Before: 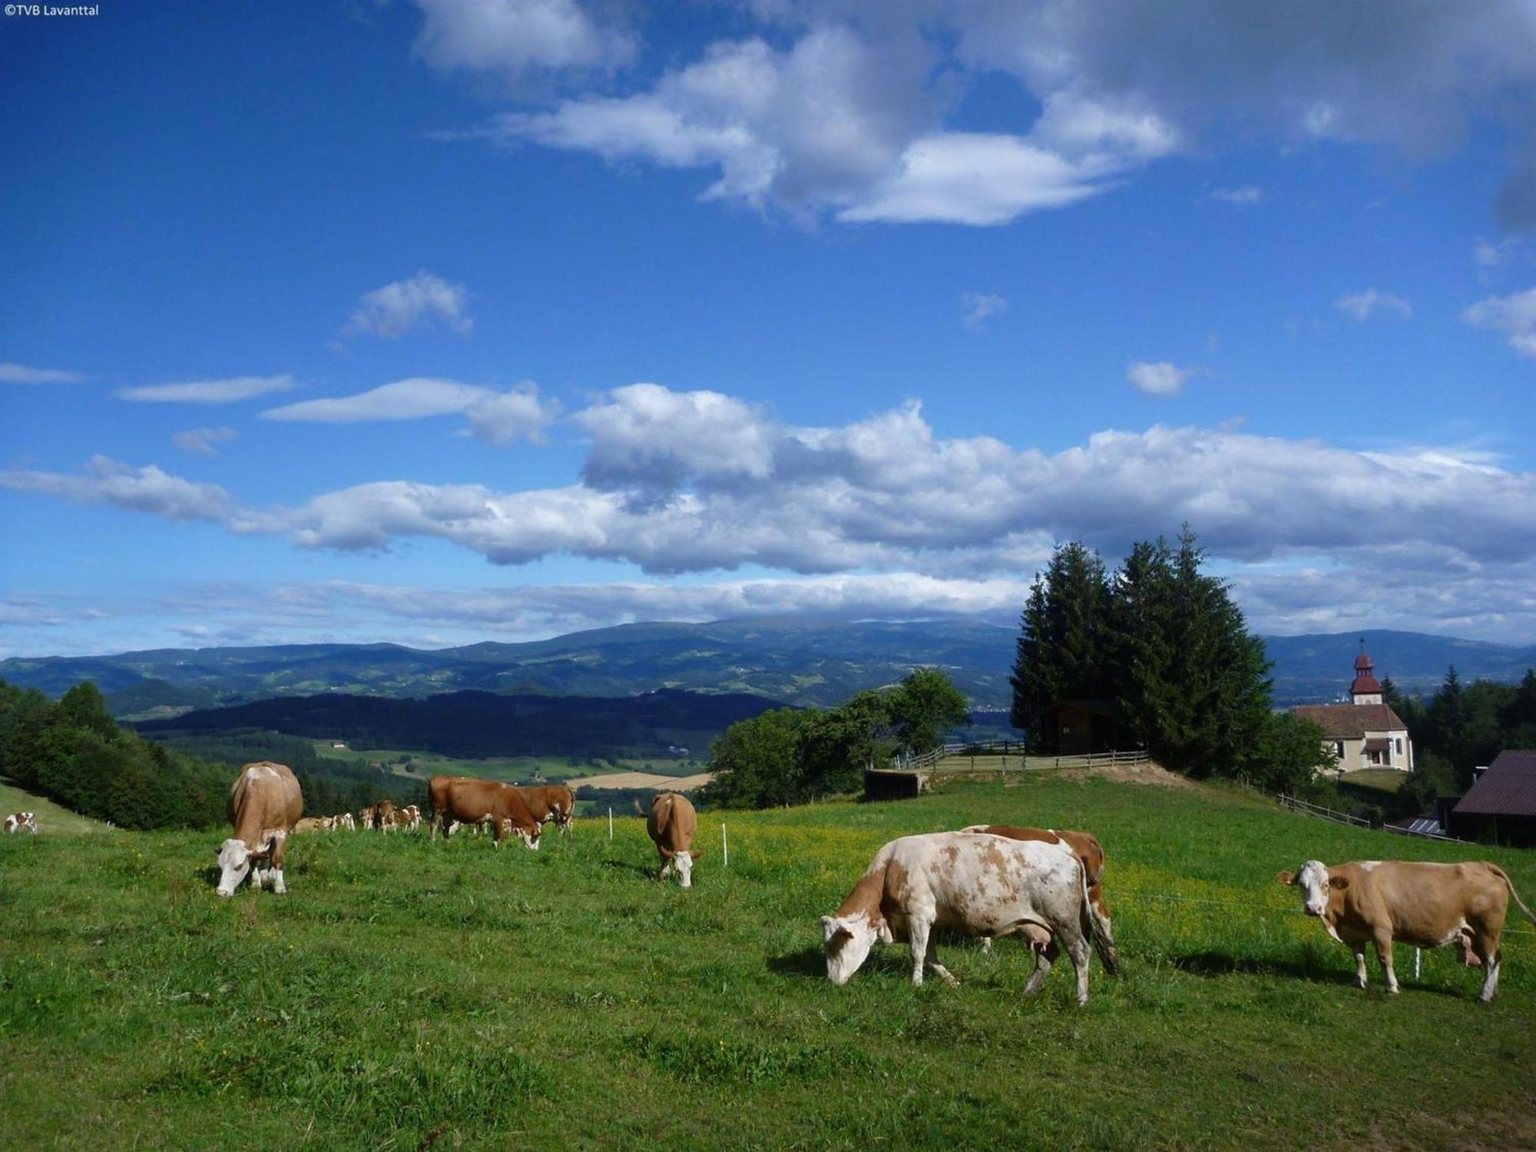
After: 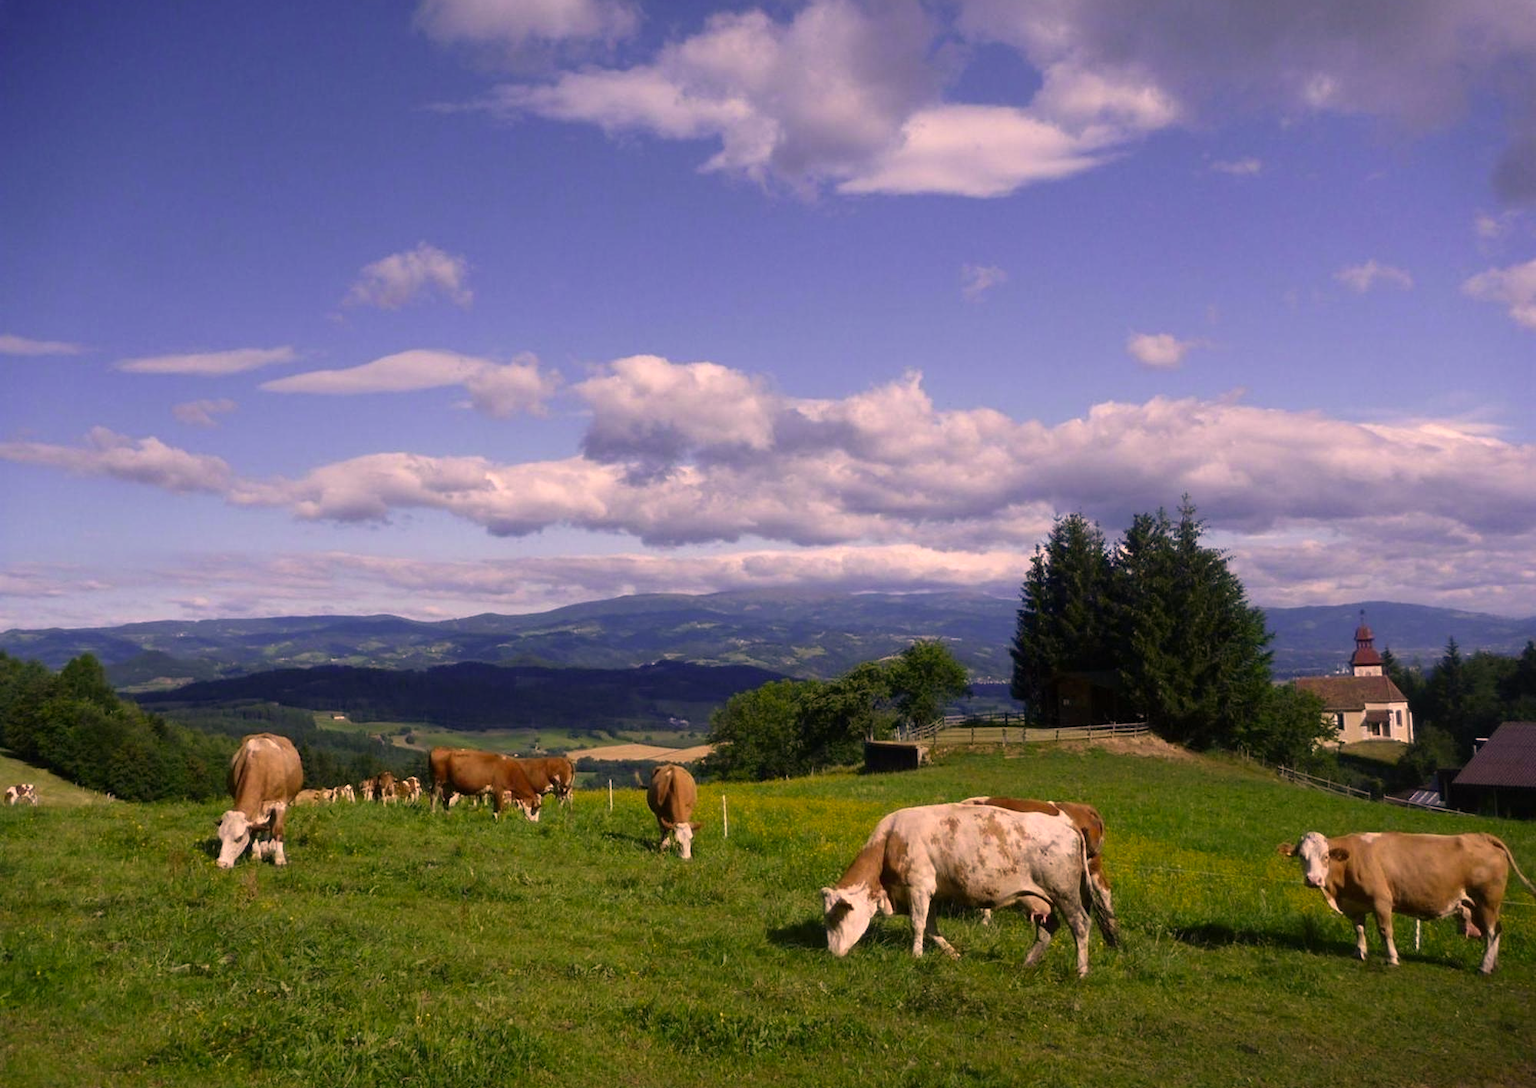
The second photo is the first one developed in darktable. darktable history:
color correction: highlights a* 21.88, highlights b* 22.25
crop and rotate: top 2.479%, bottom 3.018%
